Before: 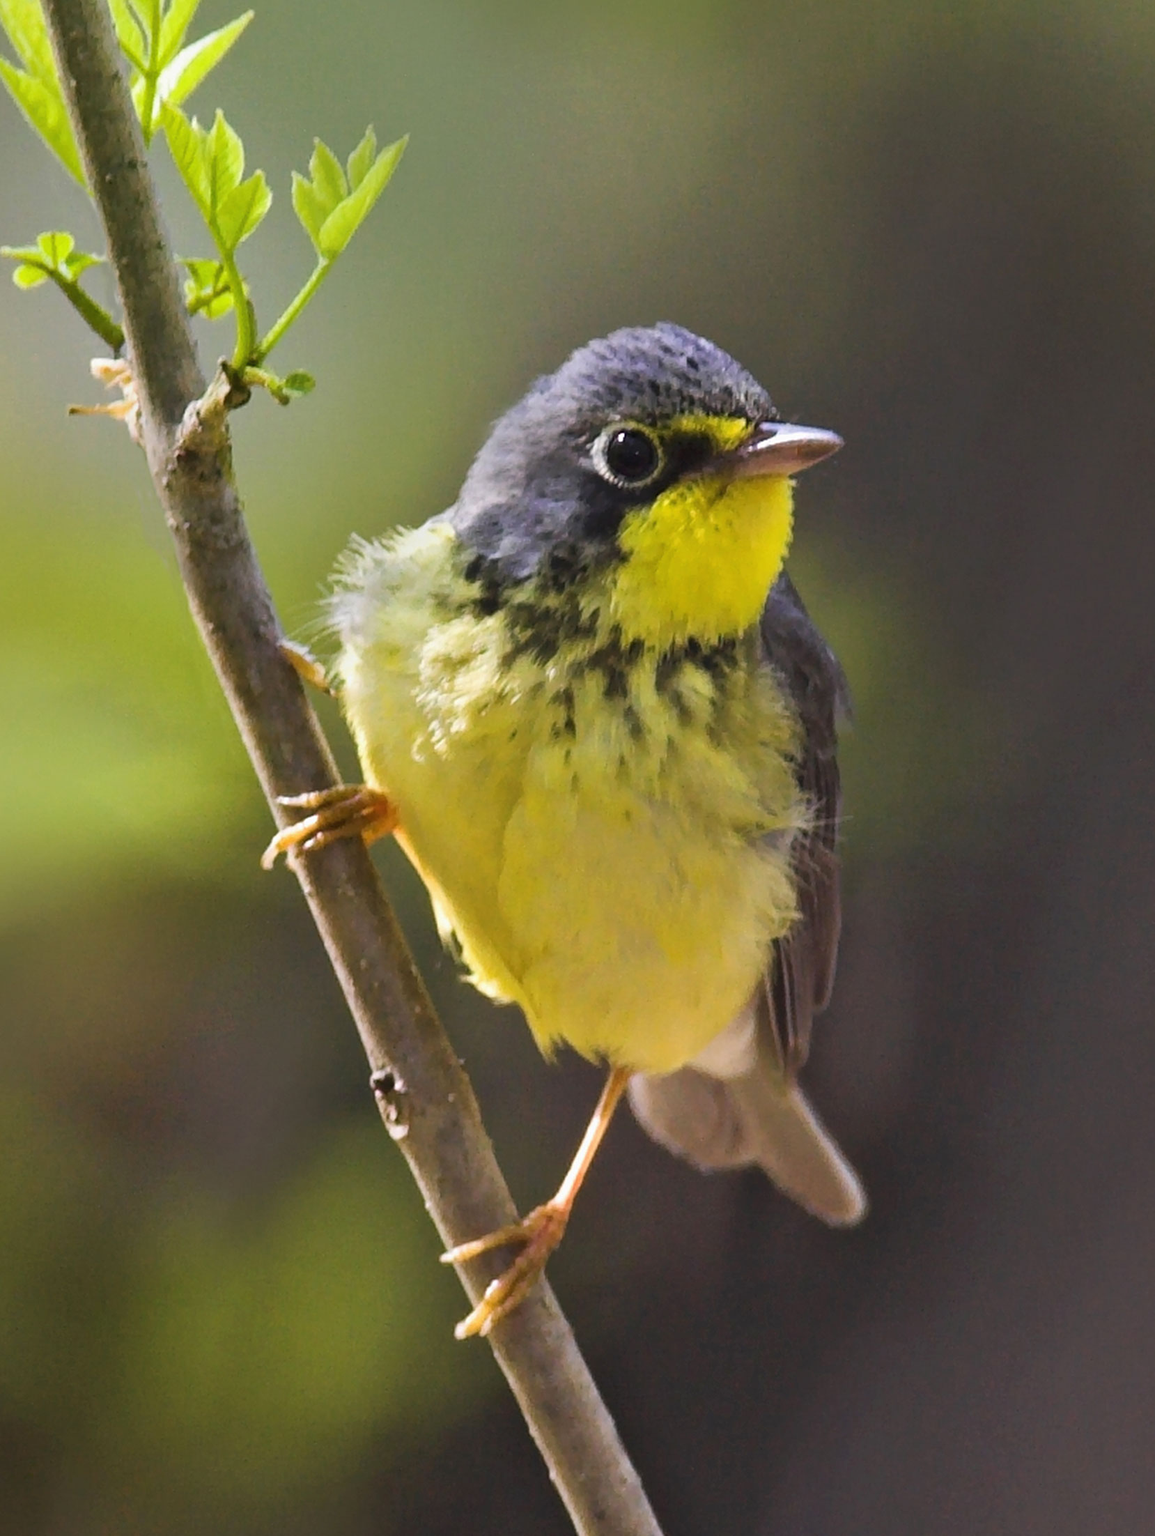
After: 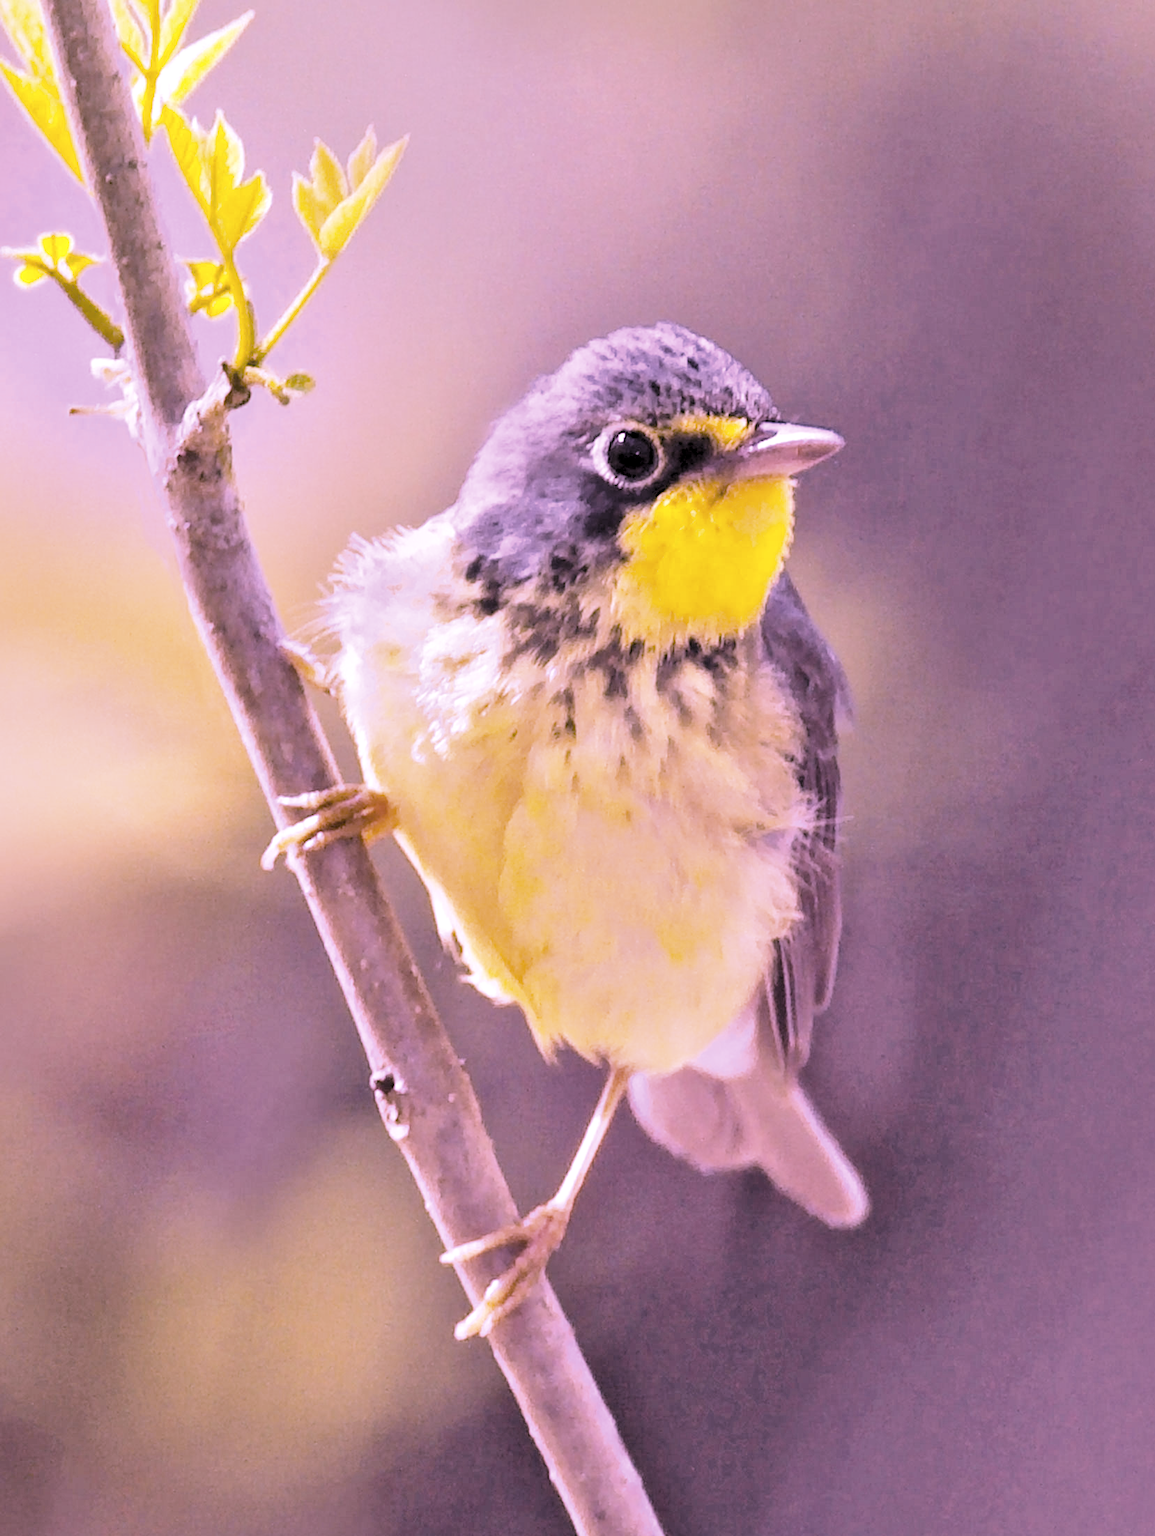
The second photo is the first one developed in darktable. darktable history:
local contrast: mode bilateral grid, contrast 20, coarseness 50, detail 120%, midtone range 0.2
raw chromatic aberrations: on, module defaults
contrast brightness saturation: saturation -0.05
color balance rgb: perceptual saturation grading › global saturation 25%, global vibrance 20%
exposure: black level correction 0.001, exposure 0.5 EV, compensate exposure bias true, compensate highlight preservation false
filmic rgb: black relative exposure -7.32 EV, white relative exposure 5.09 EV, hardness 3.2
highlight reconstruction: method reconstruct color, iterations 1, diameter of reconstruction 64 px
hot pixels: on, module defaults
lens correction: scale 1.01, crop 1, focal 100, aperture 2.8, distance 2.69, camera "Canon EOS RP", lens "Canon RF 100mm F2.8 L MACRO IS USM"
levels: mode automatic, black 0.023%, white 99.97%, levels [0.062, 0.494, 0.925]
white balance: red 1.803, blue 1.886
tone equalizer: -7 EV 0.15 EV, -6 EV 0.6 EV, -5 EV 1.15 EV, -4 EV 1.33 EV, -3 EV 1.15 EV, -2 EV 0.6 EV, -1 EV 0.15 EV, mask exposure compensation -0.5 EV
velvia: strength 15% | blend: blend mode lighten, opacity 100%; mask: uniform (no mask)
